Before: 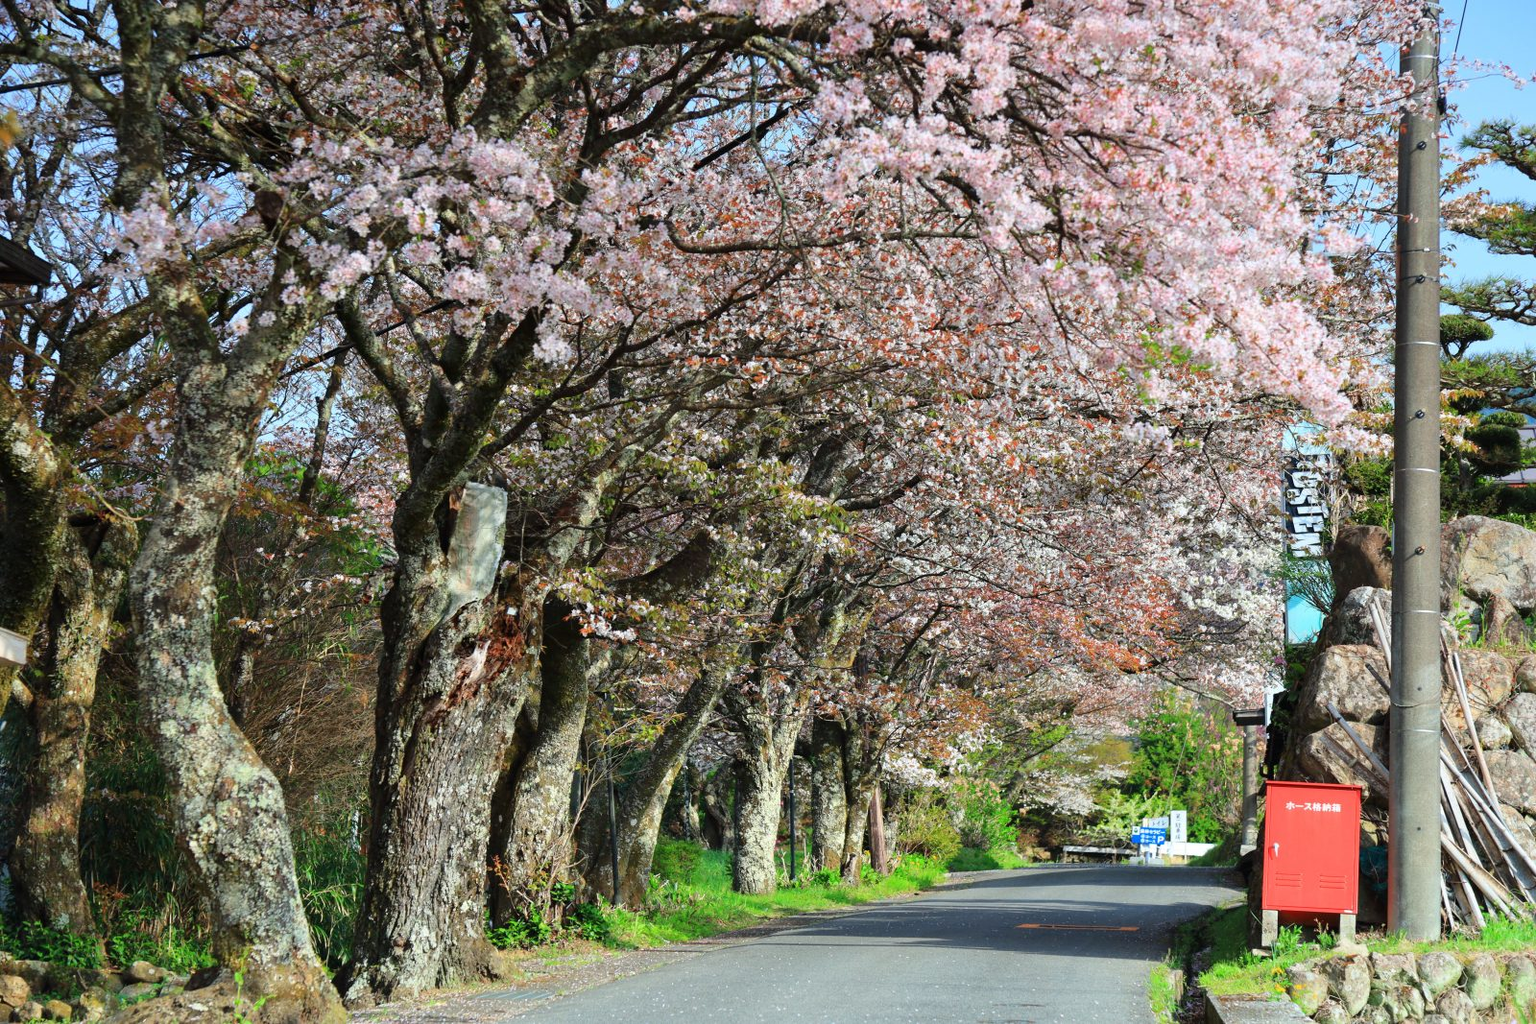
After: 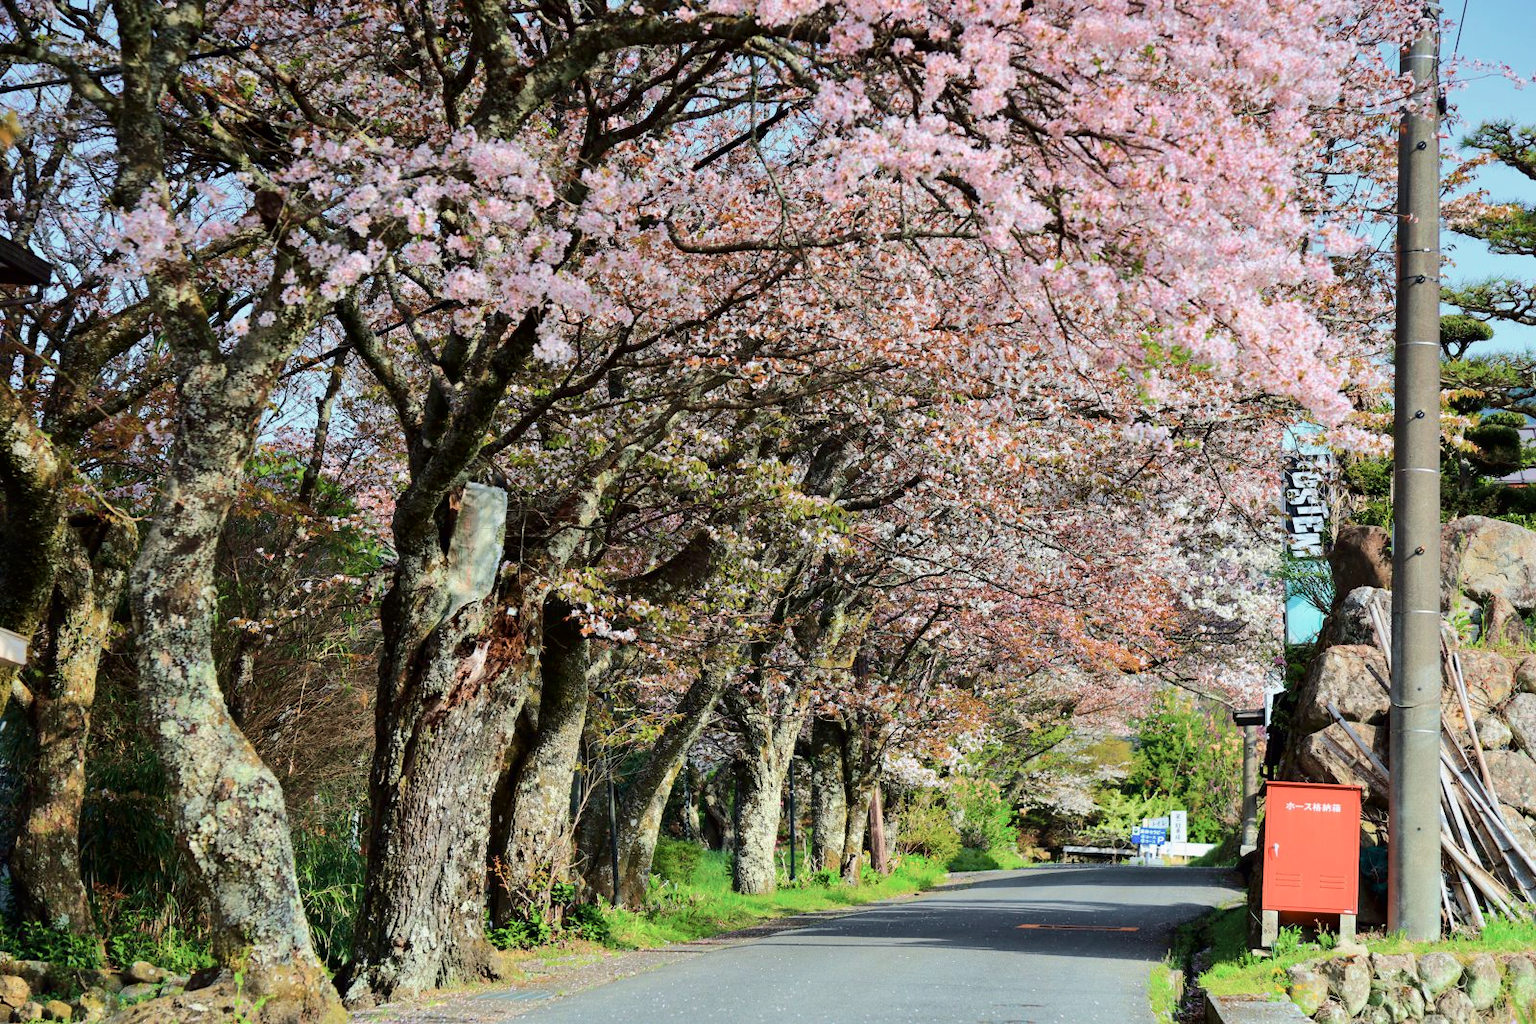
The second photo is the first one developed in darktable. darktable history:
shadows and highlights: shadows 12, white point adjustment 1.2, soften with gaussian
tone curve: curves: ch0 [(0, 0) (0.052, 0.018) (0.236, 0.207) (0.41, 0.417) (0.485, 0.518) (0.54, 0.584) (0.625, 0.666) (0.845, 0.828) (0.994, 0.964)]; ch1 [(0, 0) (0.136, 0.146) (0.317, 0.34) (0.382, 0.408) (0.434, 0.441) (0.472, 0.479) (0.498, 0.501) (0.557, 0.558) (0.616, 0.59) (0.739, 0.7) (1, 1)]; ch2 [(0, 0) (0.352, 0.403) (0.447, 0.466) (0.482, 0.482) (0.528, 0.526) (0.586, 0.577) (0.618, 0.621) (0.785, 0.747) (1, 1)], color space Lab, independent channels, preserve colors none
velvia: on, module defaults
